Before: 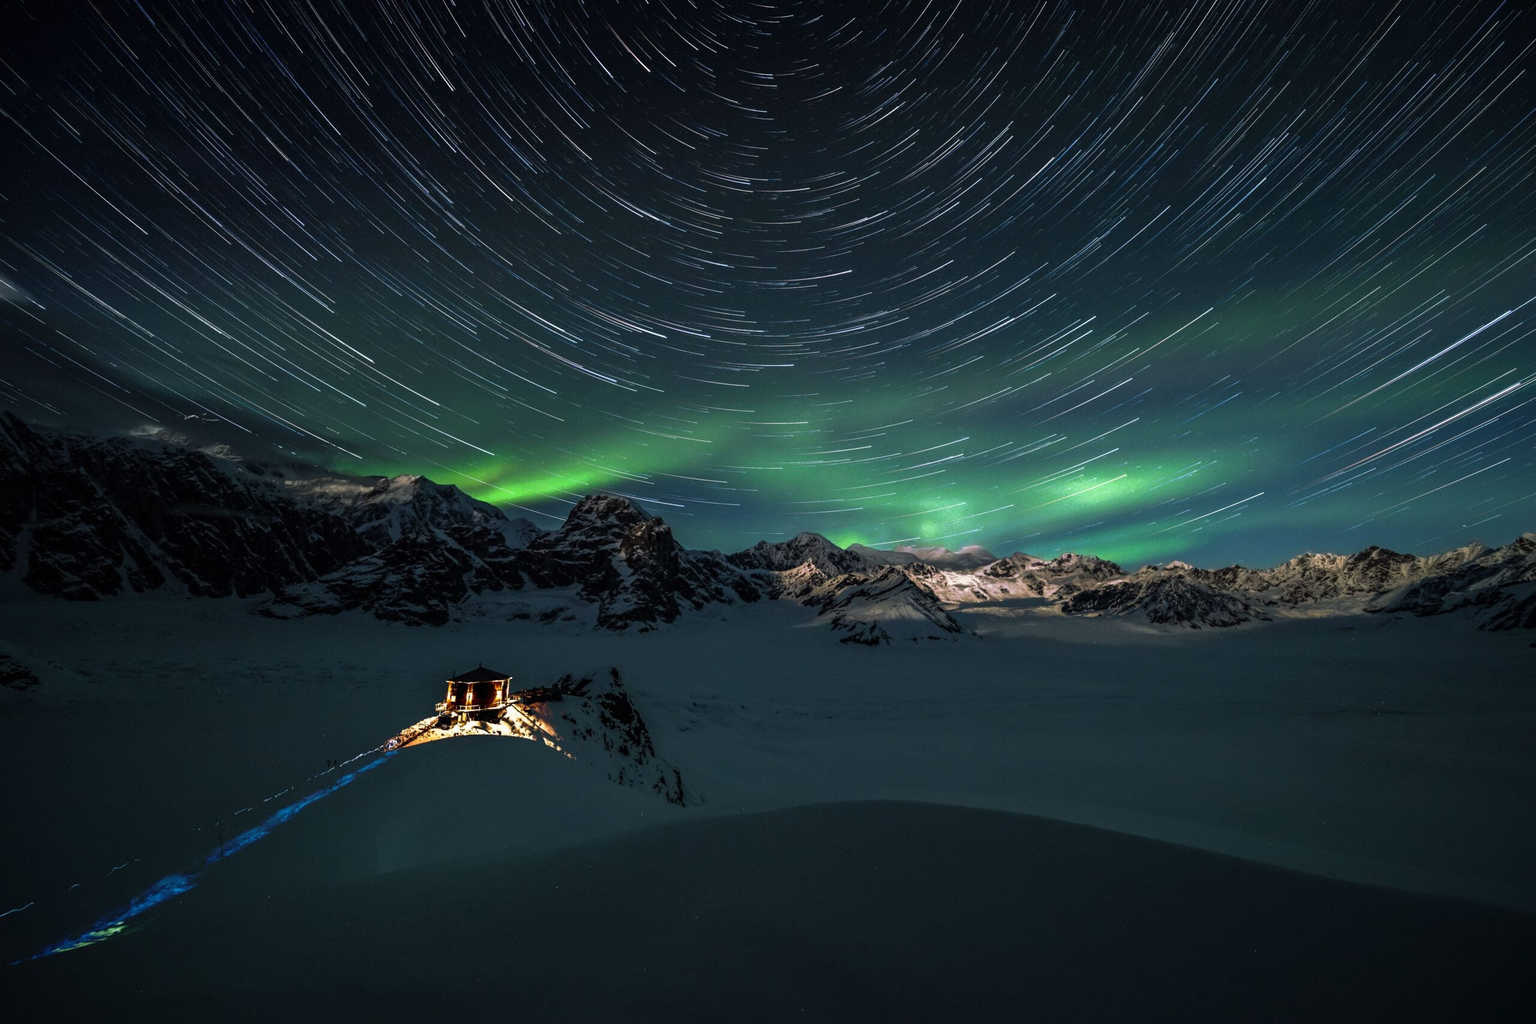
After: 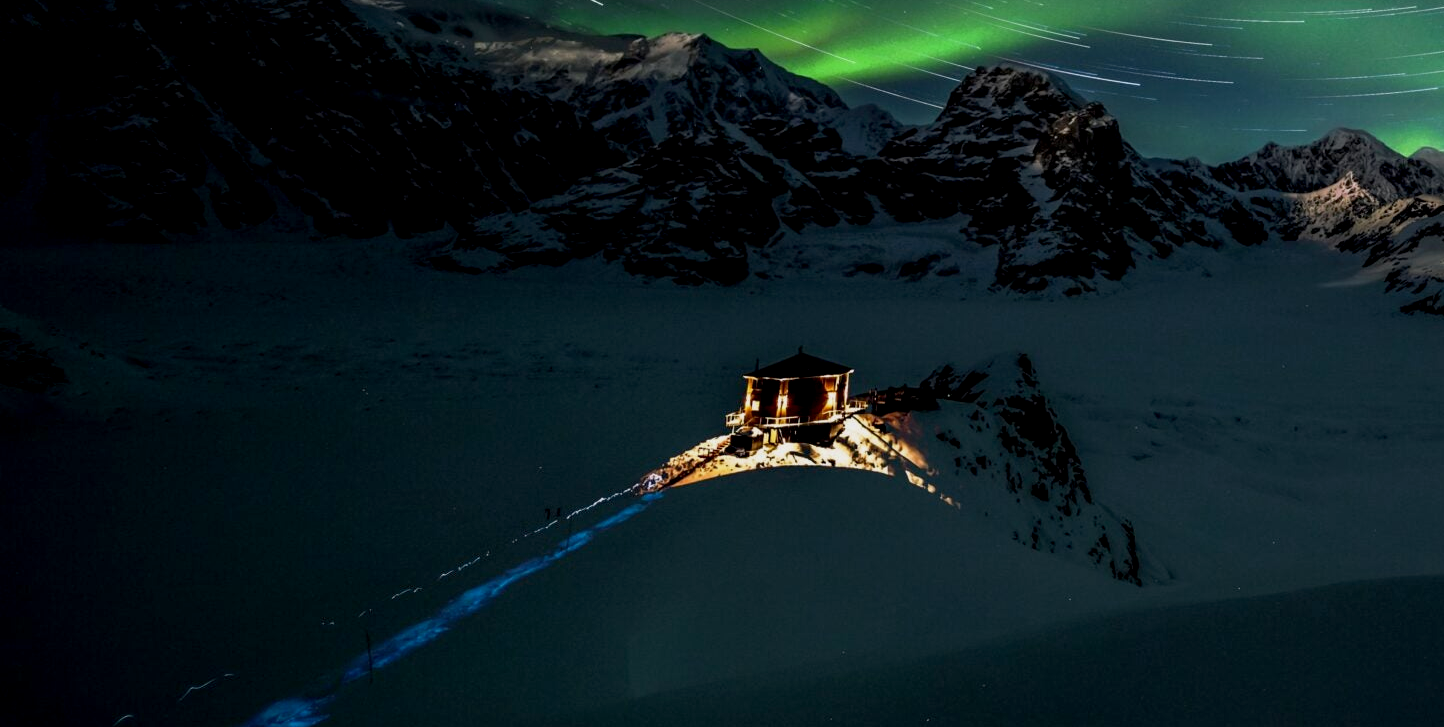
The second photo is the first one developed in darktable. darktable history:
exposure: black level correction 0.006, exposure -0.226 EV, compensate highlight preservation false
crop: top 44.483%, right 43.593%, bottom 12.892%
